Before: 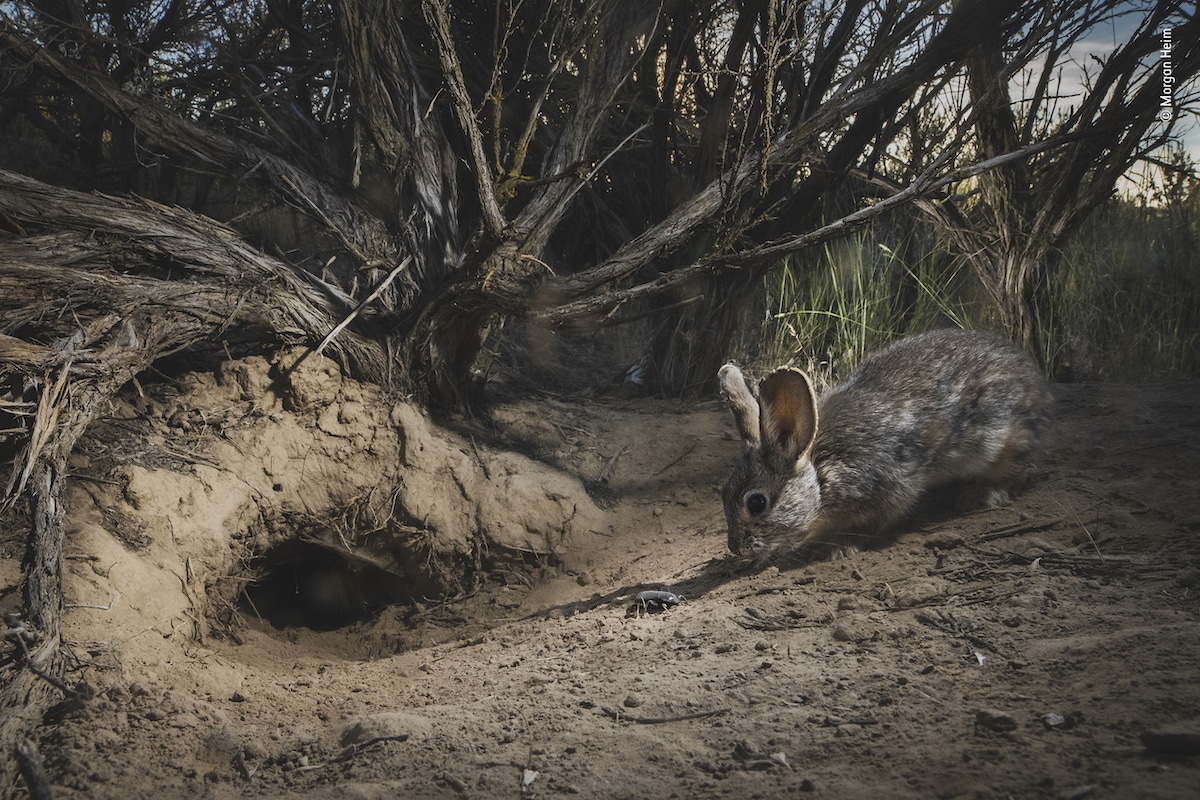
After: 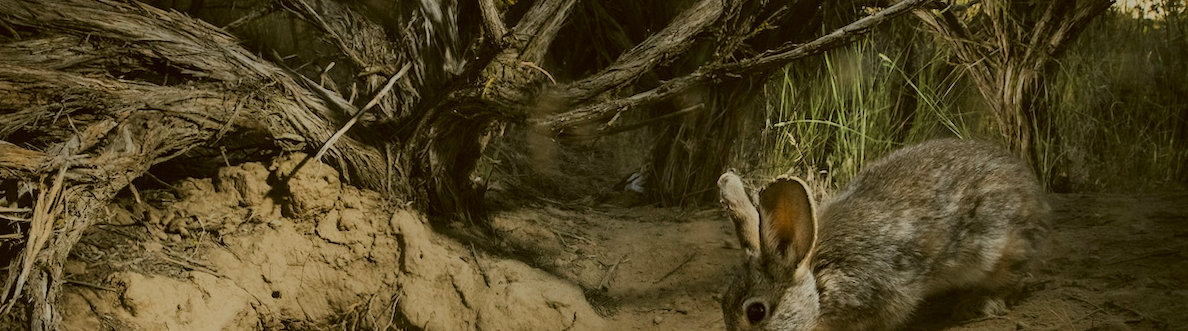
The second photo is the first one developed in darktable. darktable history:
crop and rotate: top 23.84%, bottom 34.294%
rotate and perspective: rotation 0.174°, lens shift (vertical) 0.013, lens shift (horizontal) 0.019, shear 0.001, automatic cropping original format, crop left 0.007, crop right 0.991, crop top 0.016, crop bottom 0.997
filmic rgb: black relative exposure -8.79 EV, white relative exposure 4.98 EV, threshold 3 EV, target black luminance 0%, hardness 3.77, latitude 66.33%, contrast 0.822, shadows ↔ highlights balance 20%, color science v5 (2021), contrast in shadows safe, contrast in highlights safe, enable highlight reconstruction true
color correction: highlights a* -1.43, highlights b* 10.12, shadows a* 0.395, shadows b* 19.35
